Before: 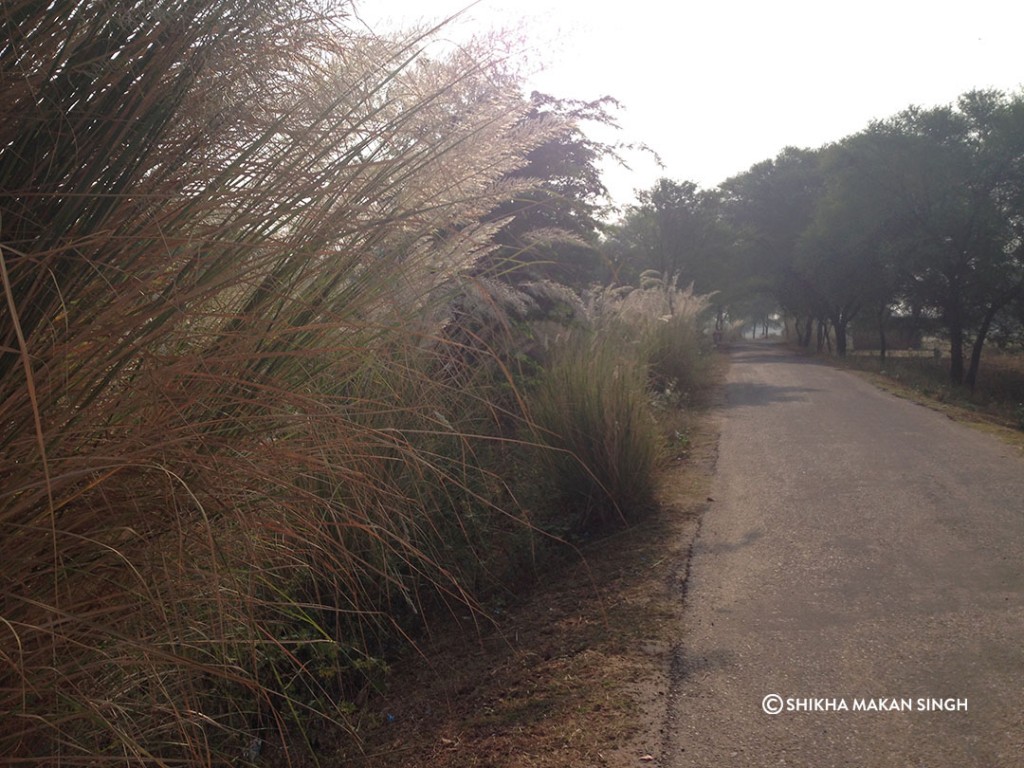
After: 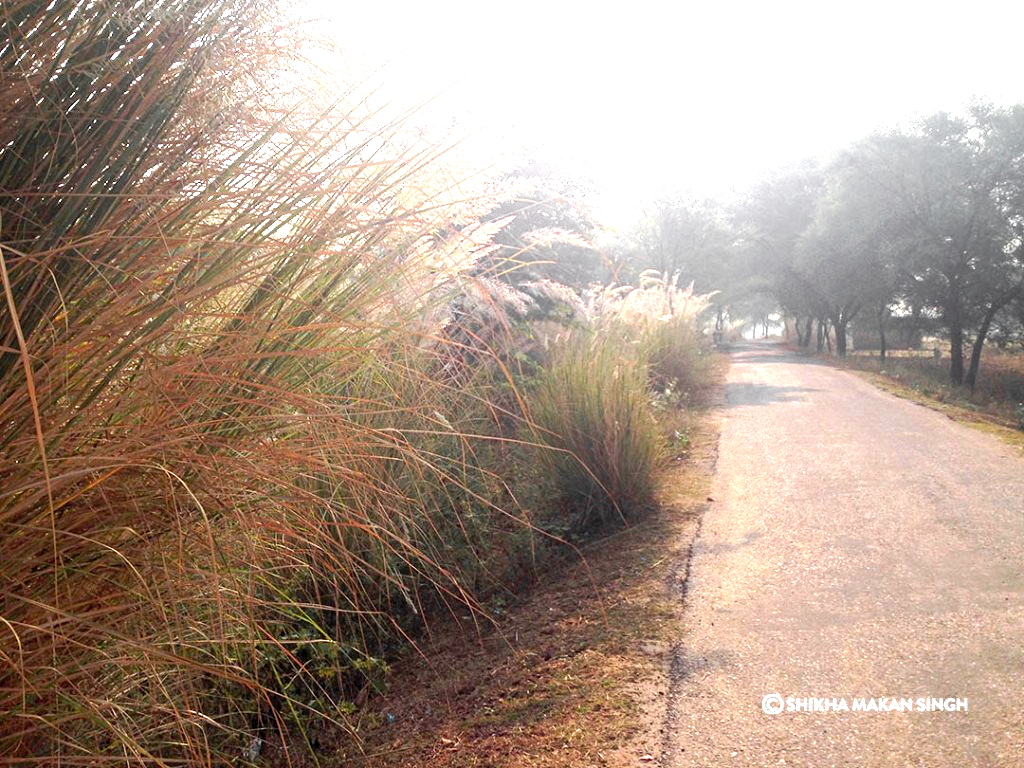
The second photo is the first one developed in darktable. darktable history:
color zones: curves: ch0 [(0.004, 0.388) (0.125, 0.392) (0.25, 0.404) (0.375, 0.5) (0.5, 0.5) (0.625, 0.5) (0.75, 0.5) (0.875, 0.5)]; ch1 [(0, 0.5) (0.125, 0.5) (0.25, 0.5) (0.375, 0.124) (0.524, 0.124) (0.645, 0.128) (0.789, 0.132) (0.914, 0.096) (0.998, 0.068)]
levels: levels [0, 0.281, 0.562]
exposure: black level correction 0.005, exposure 0.417 EV, compensate highlight preservation false
